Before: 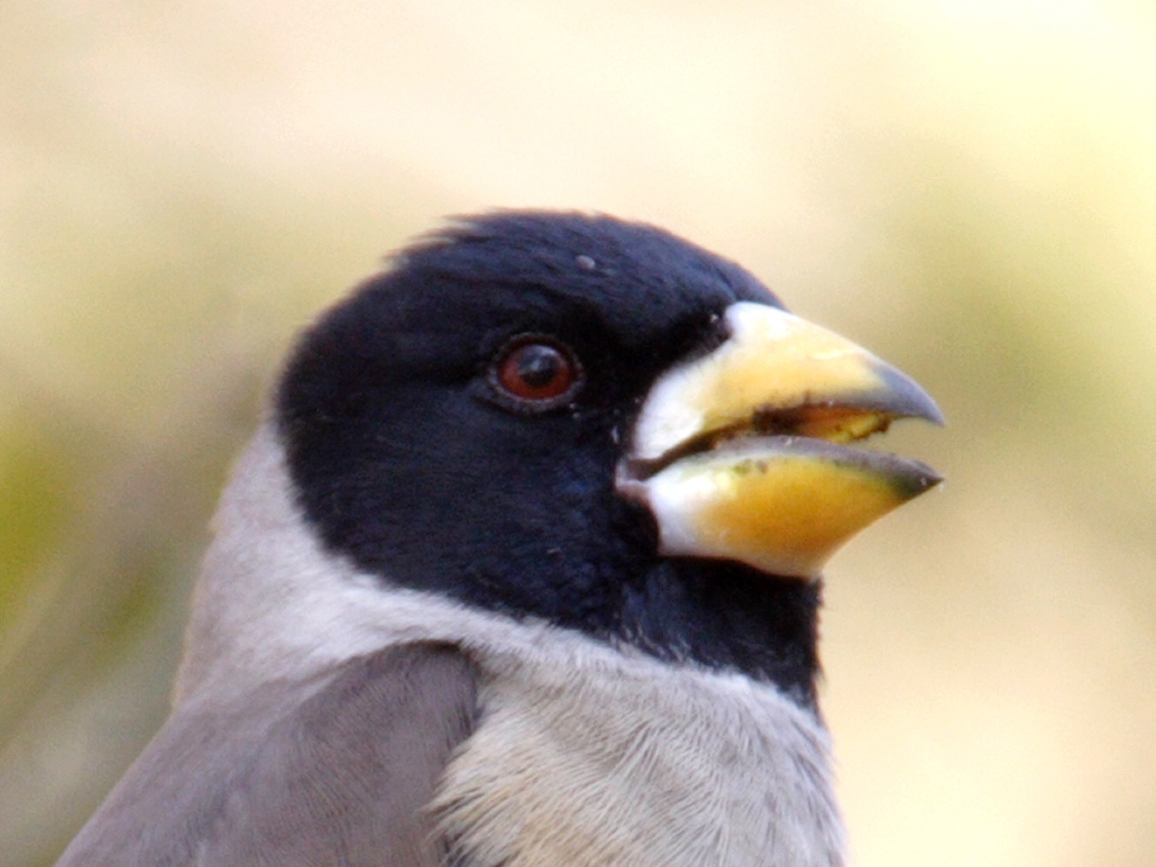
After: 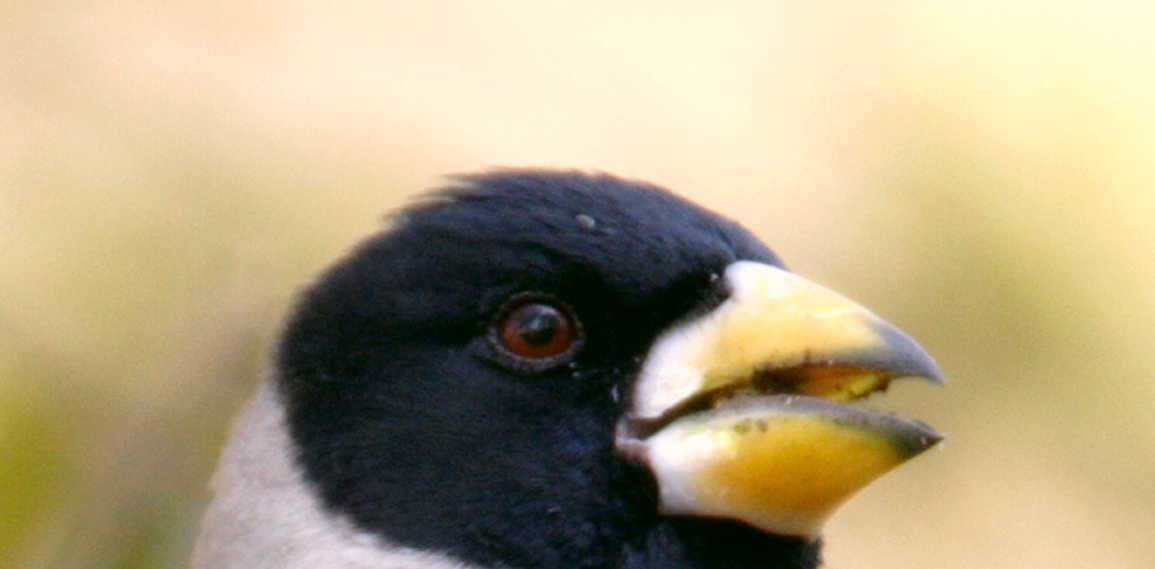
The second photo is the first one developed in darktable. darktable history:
crop and rotate: top 4.848%, bottom 29.503%
color correction: highlights a* 4.02, highlights b* 4.98, shadows a* -7.55, shadows b* 4.98
